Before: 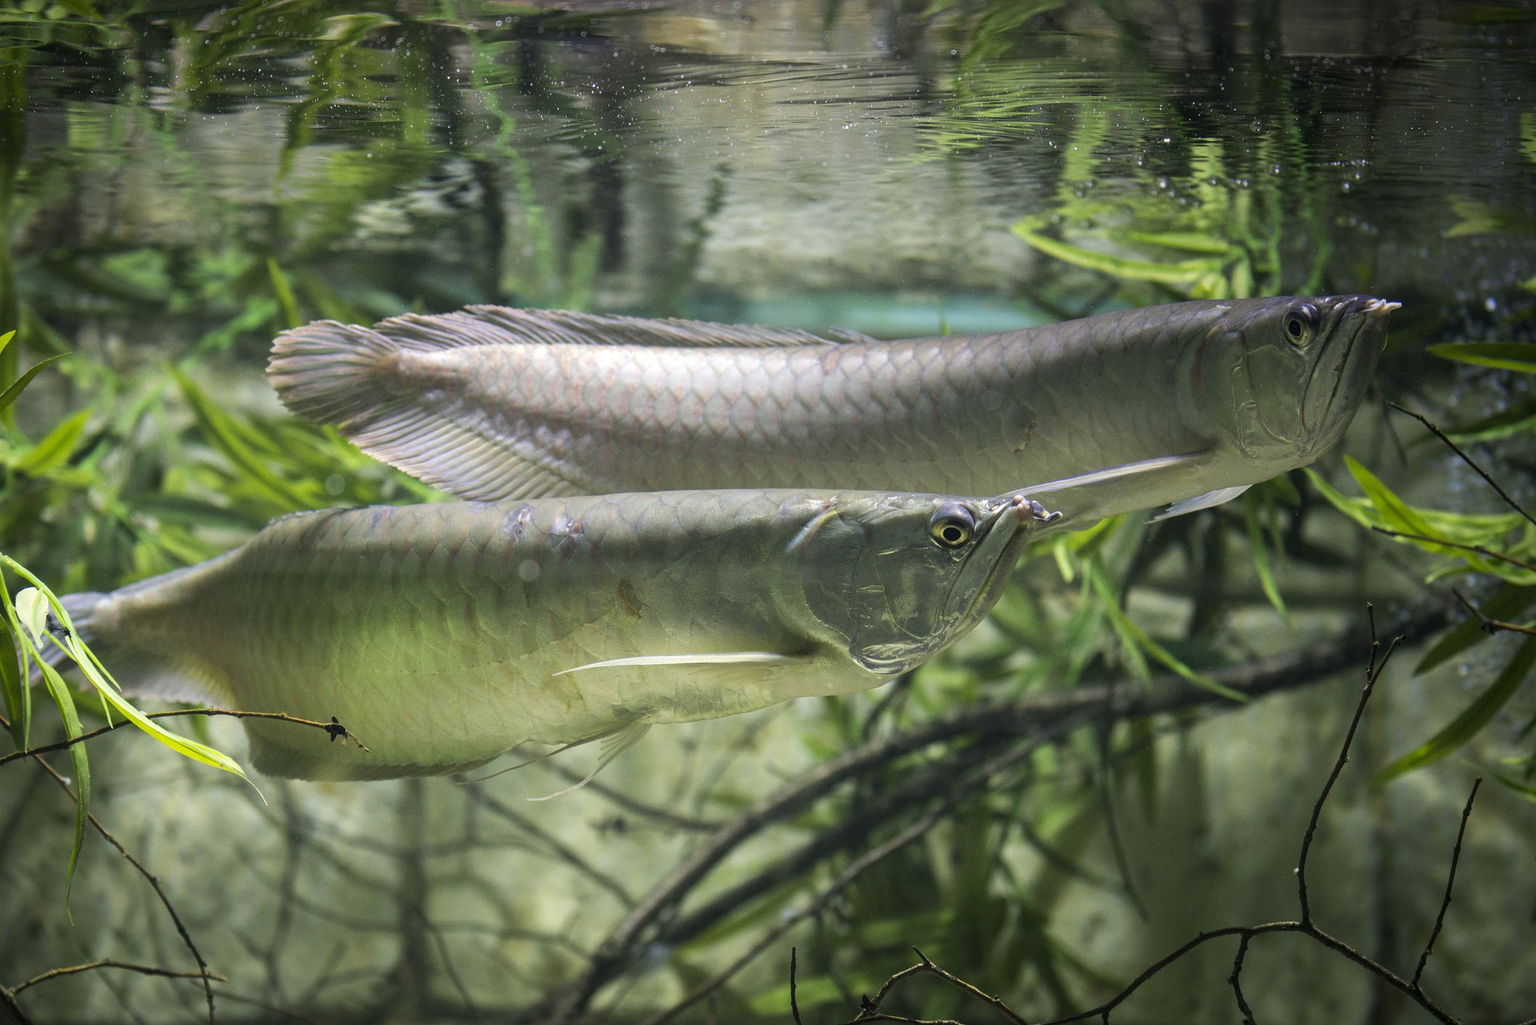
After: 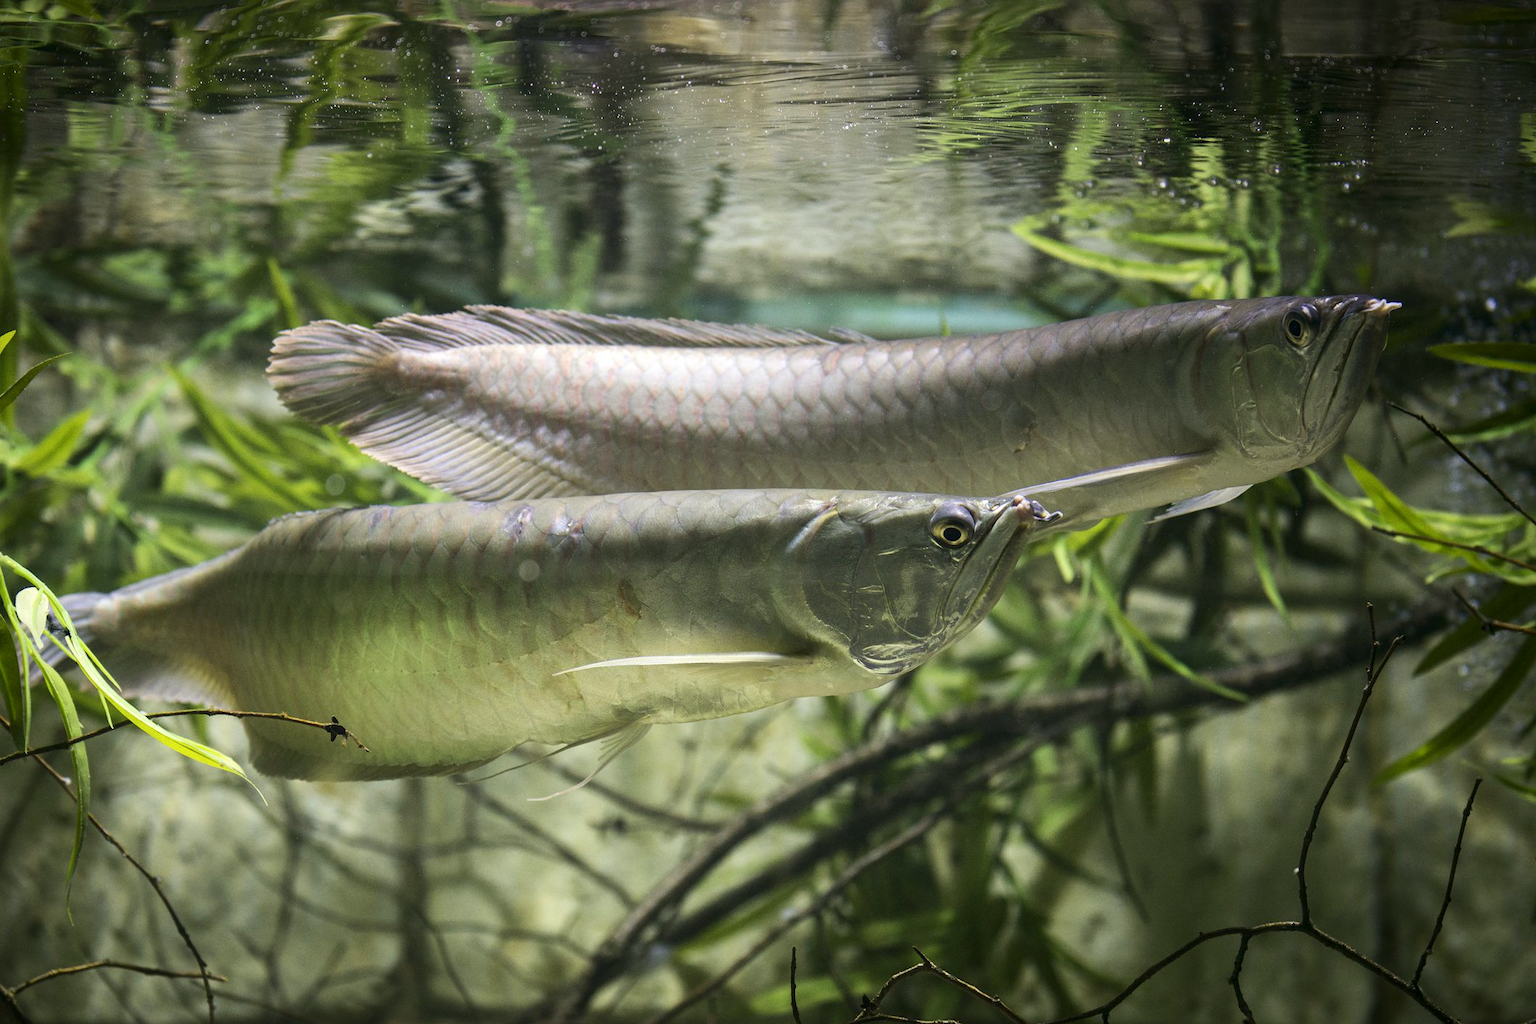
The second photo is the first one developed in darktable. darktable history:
color balance: mode lift, gamma, gain (sRGB), lift [1, 0.99, 1.01, 0.992], gamma [1, 1.037, 0.974, 0.963]
contrast brightness saturation: contrast 0.14
